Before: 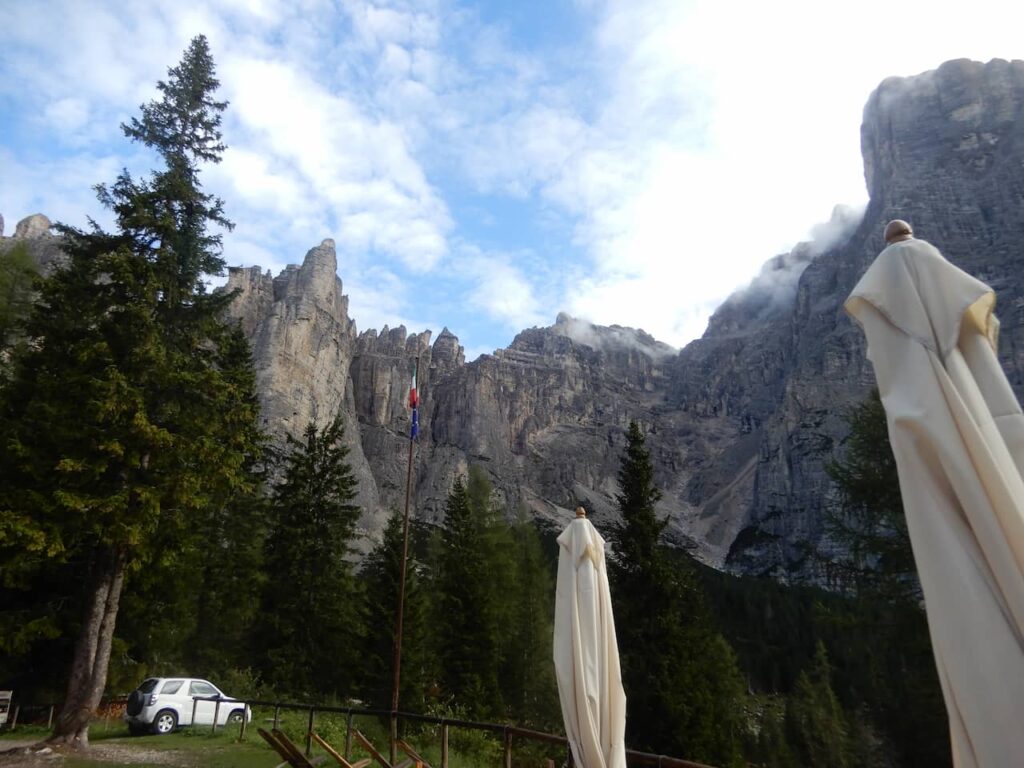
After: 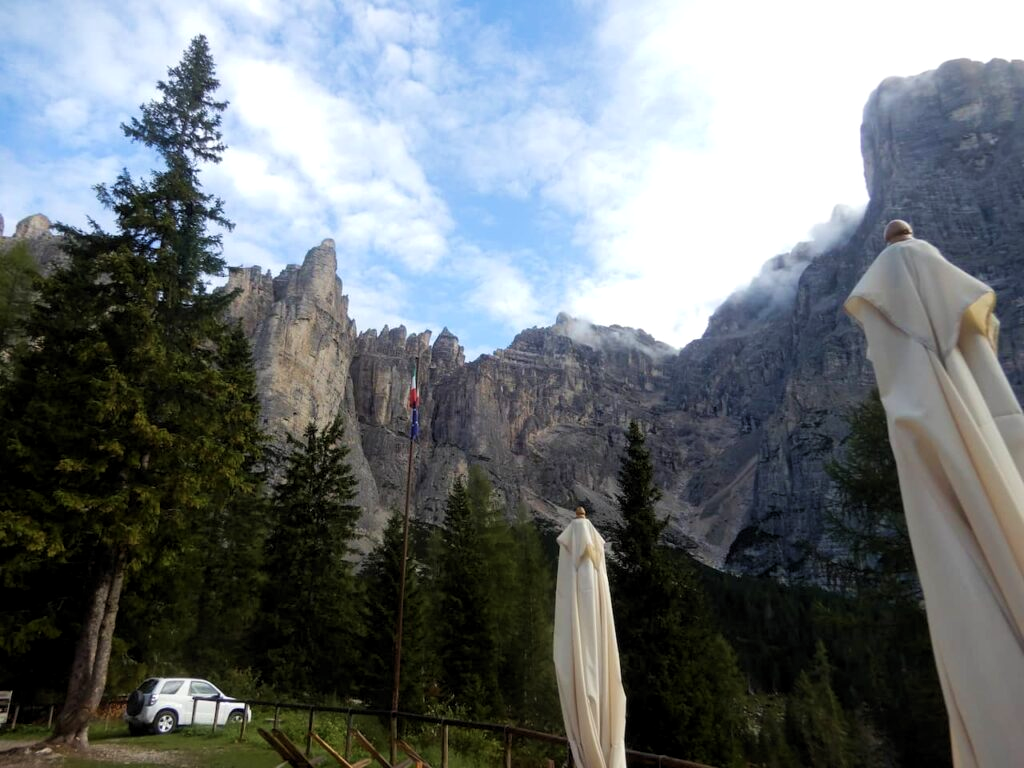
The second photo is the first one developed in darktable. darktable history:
levels: levels [0.026, 0.507, 0.987]
velvia: on, module defaults
